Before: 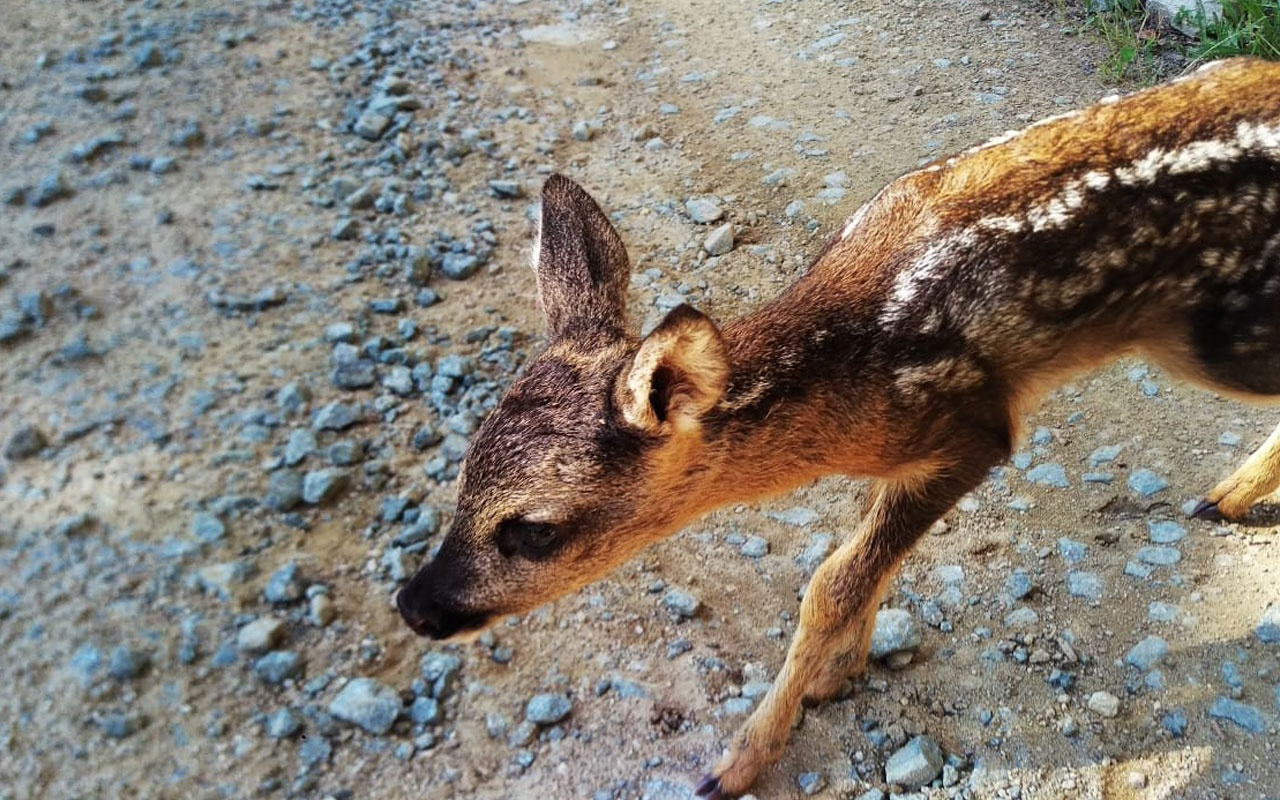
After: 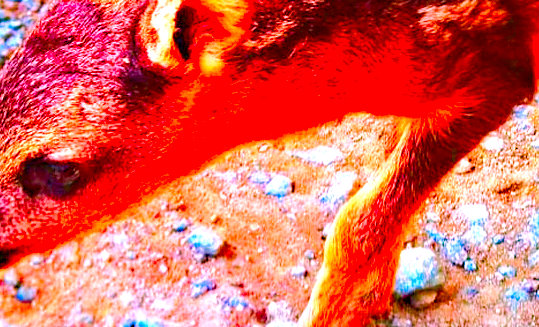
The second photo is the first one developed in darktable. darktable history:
exposure: black level correction 0, exposure 1.199 EV, compensate highlight preservation false
contrast brightness saturation: saturation 0.501
crop: left 37.23%, top 45.195%, right 20.625%, bottom 13.827%
tone equalizer: edges refinement/feathering 500, mask exposure compensation -1.57 EV, preserve details no
color correction: highlights a* 18.75, highlights b* -11.27, saturation 1.67
haze removal: compatibility mode true, adaptive false
color balance rgb: perceptual saturation grading › global saturation 25.505%, perceptual saturation grading › highlights -50.118%, perceptual saturation grading › shadows 30.35%, perceptual brilliance grading › mid-tones 10.887%, perceptual brilliance grading › shadows 15.768%, global vibrance 50.022%
